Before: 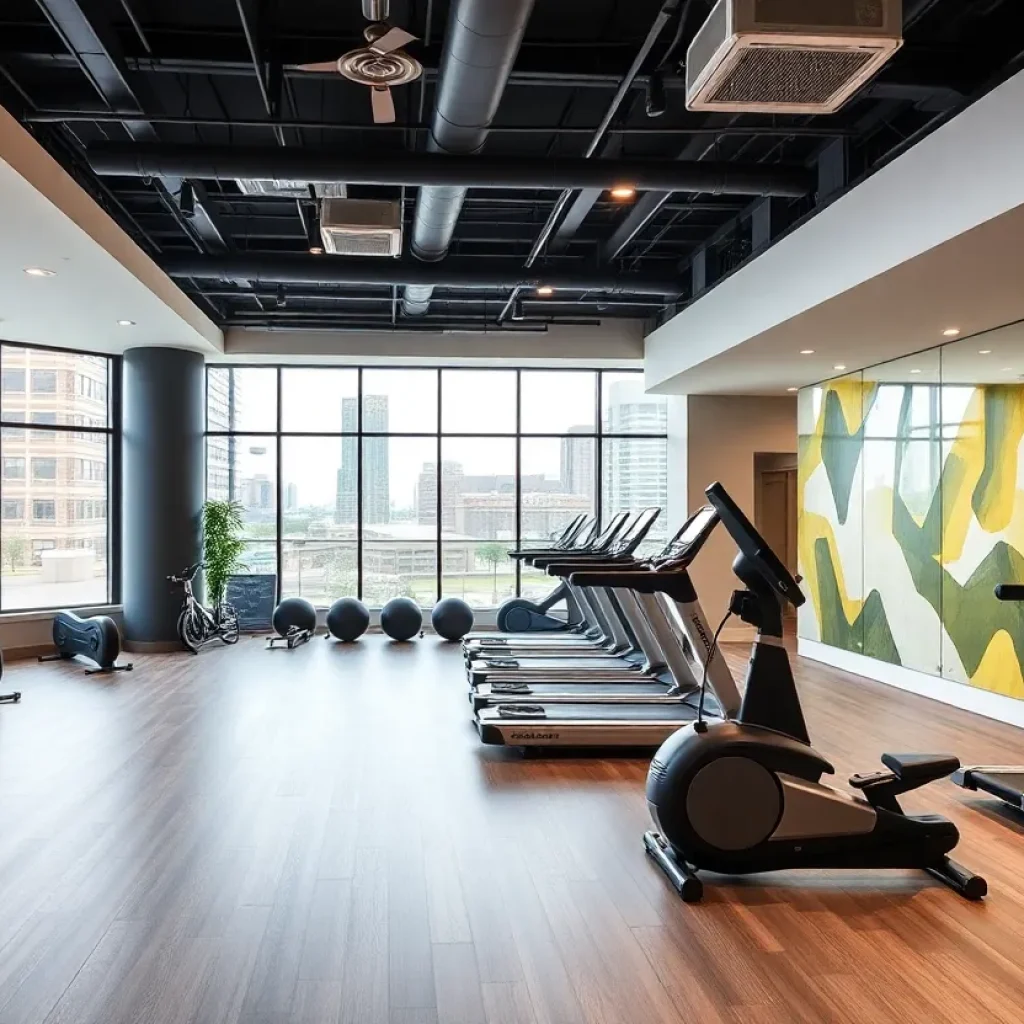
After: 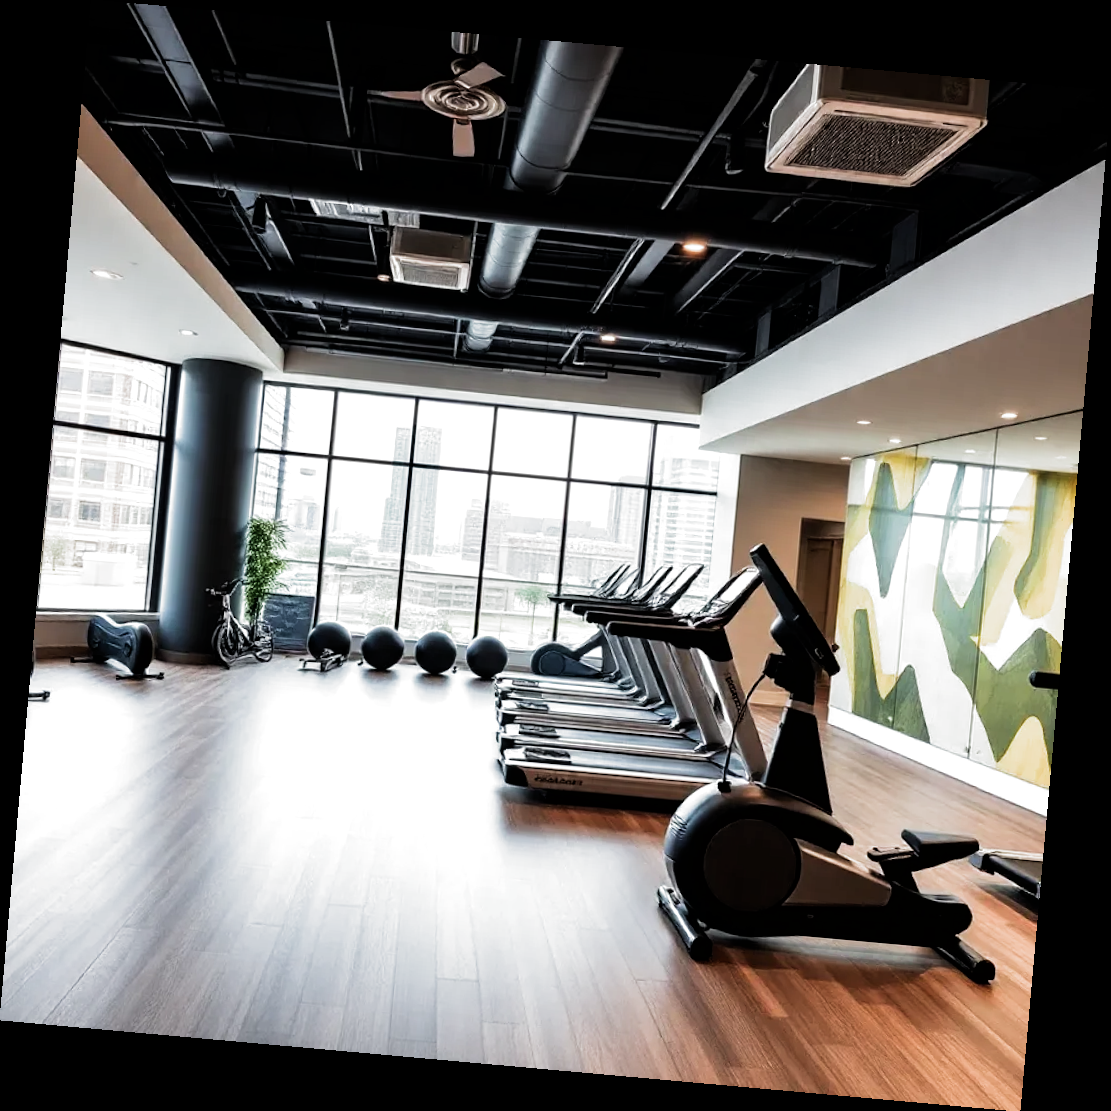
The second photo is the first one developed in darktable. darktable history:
rotate and perspective: rotation 5.12°, automatic cropping off
filmic rgb: black relative exposure -8.2 EV, white relative exposure 2.2 EV, threshold 3 EV, hardness 7.11, latitude 75%, contrast 1.325, highlights saturation mix -2%, shadows ↔ highlights balance 30%, preserve chrominance RGB euclidean norm, color science v5 (2021), contrast in shadows safe, contrast in highlights safe, enable highlight reconstruction true
